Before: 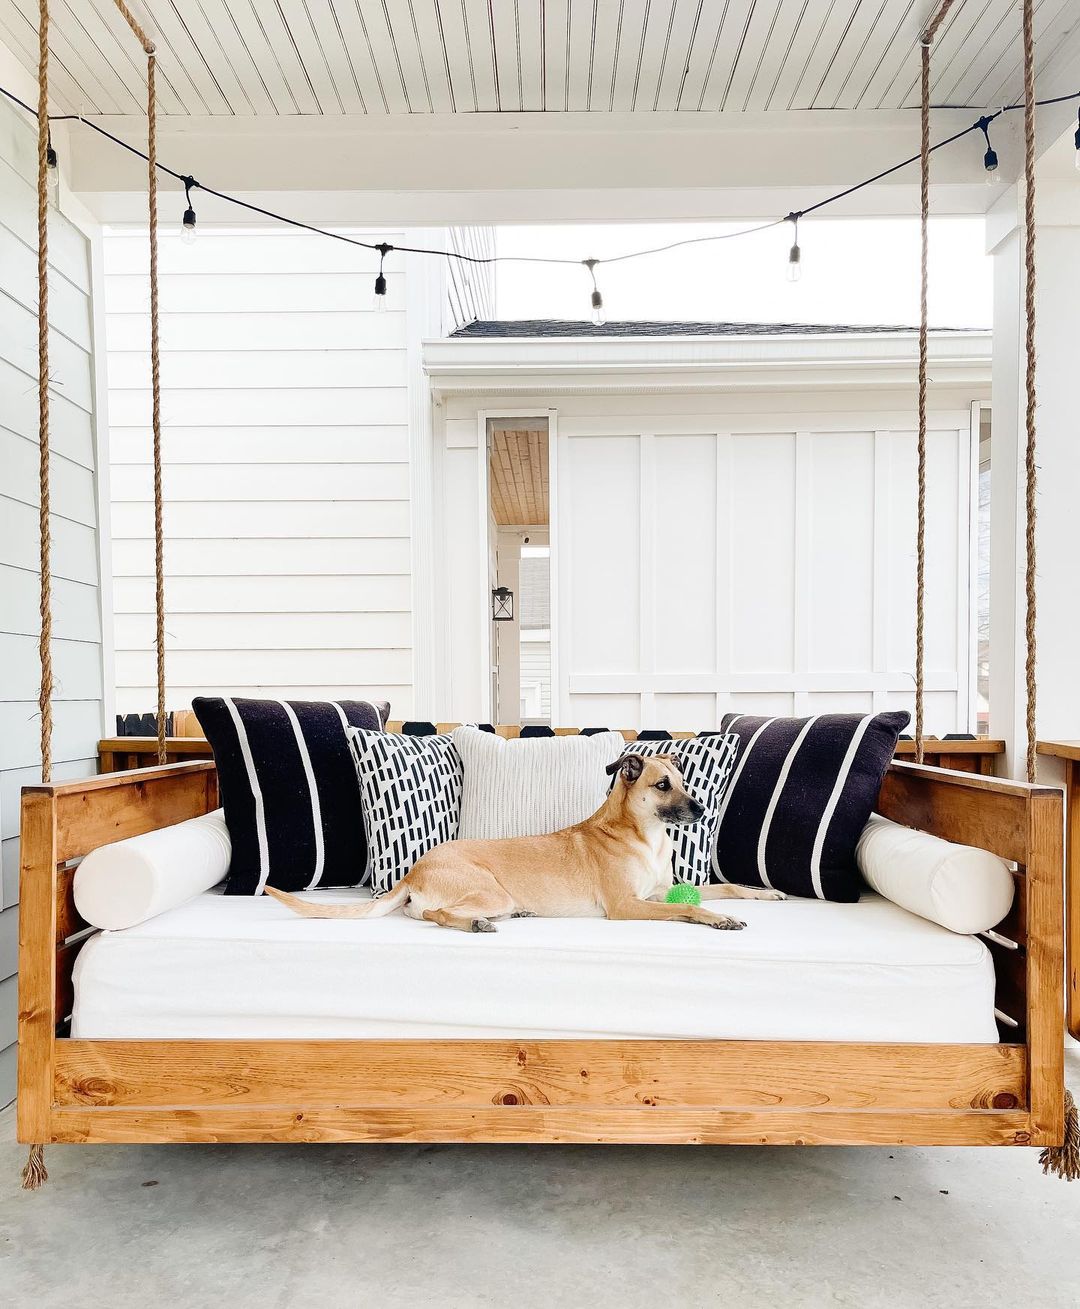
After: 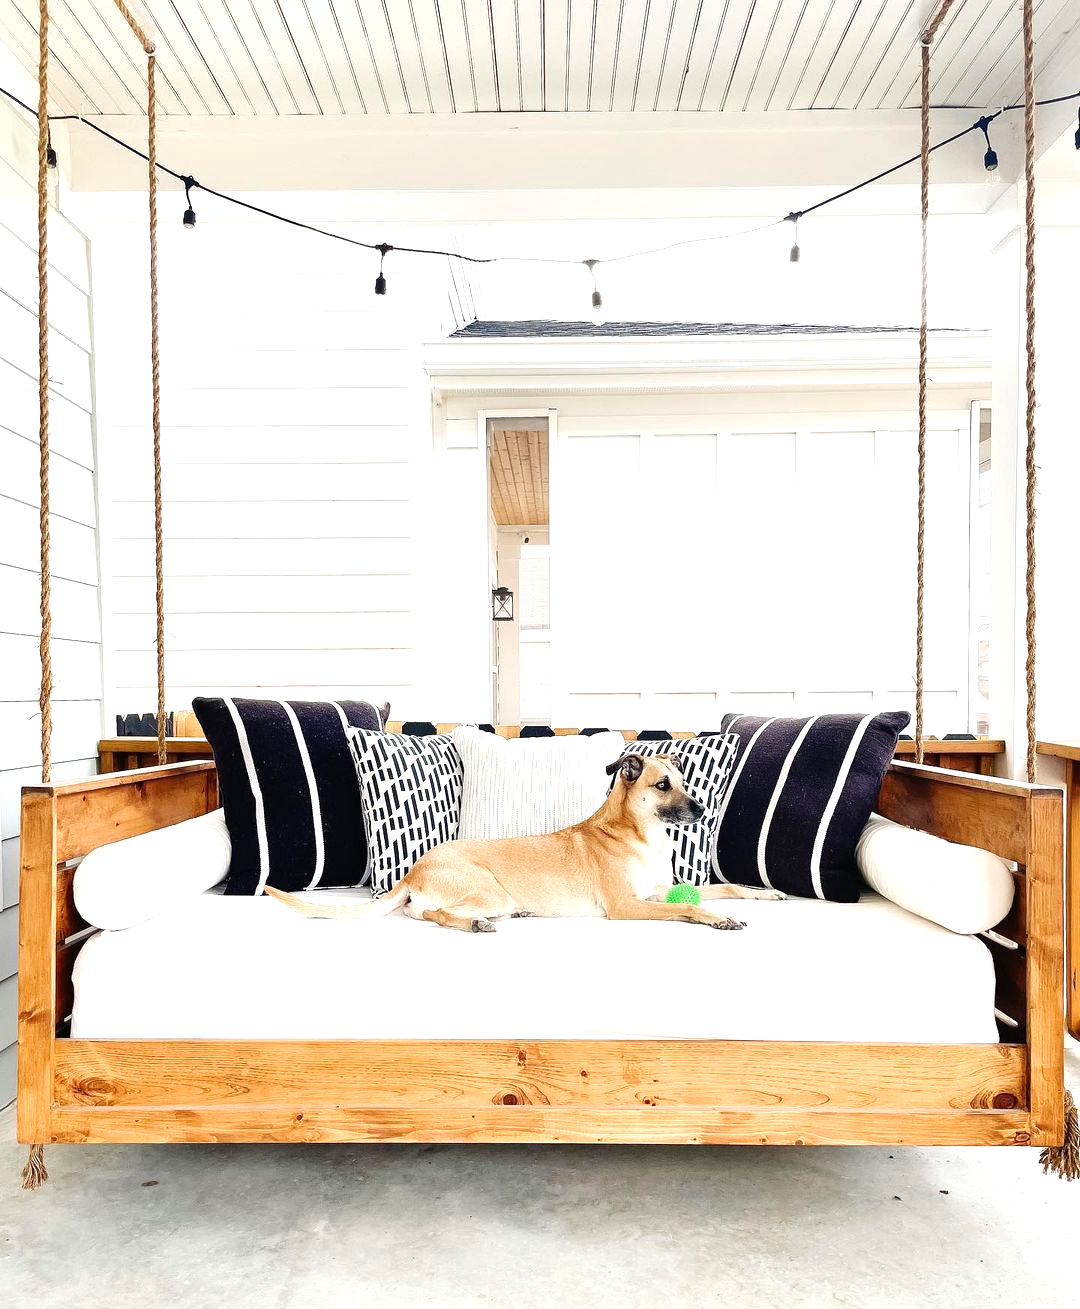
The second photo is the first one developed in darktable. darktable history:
exposure: exposure 0.605 EV, compensate highlight preservation false
